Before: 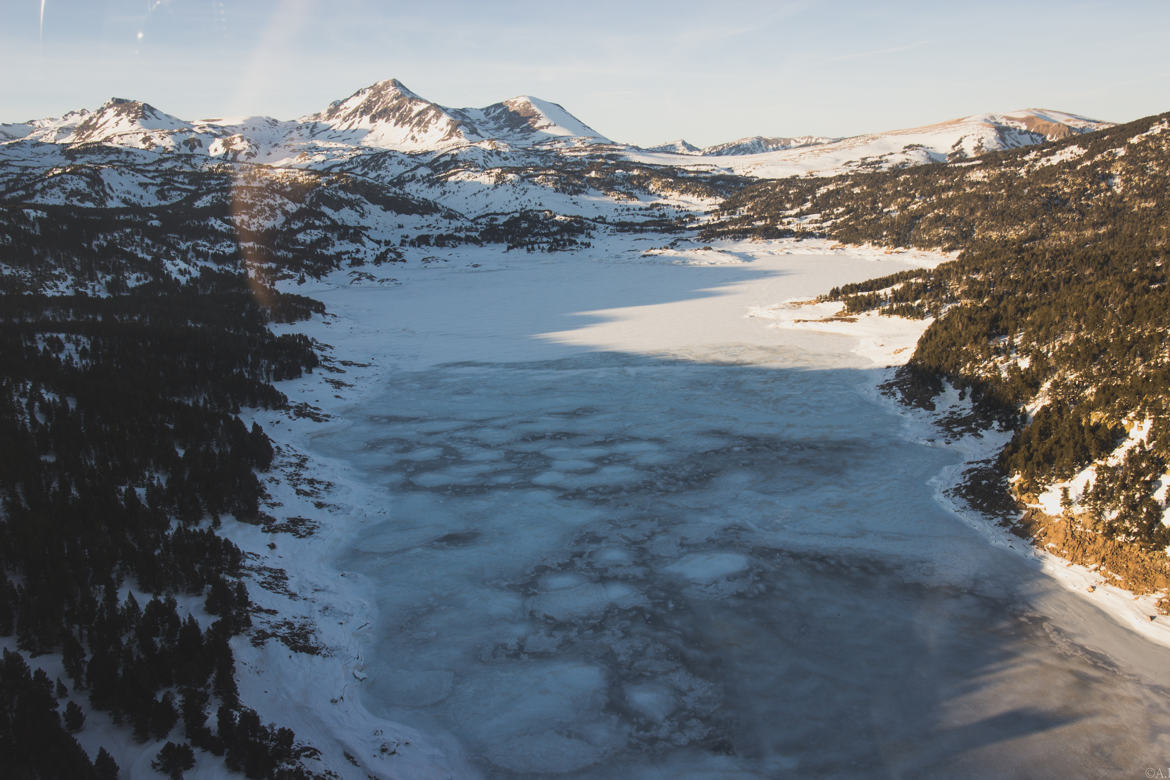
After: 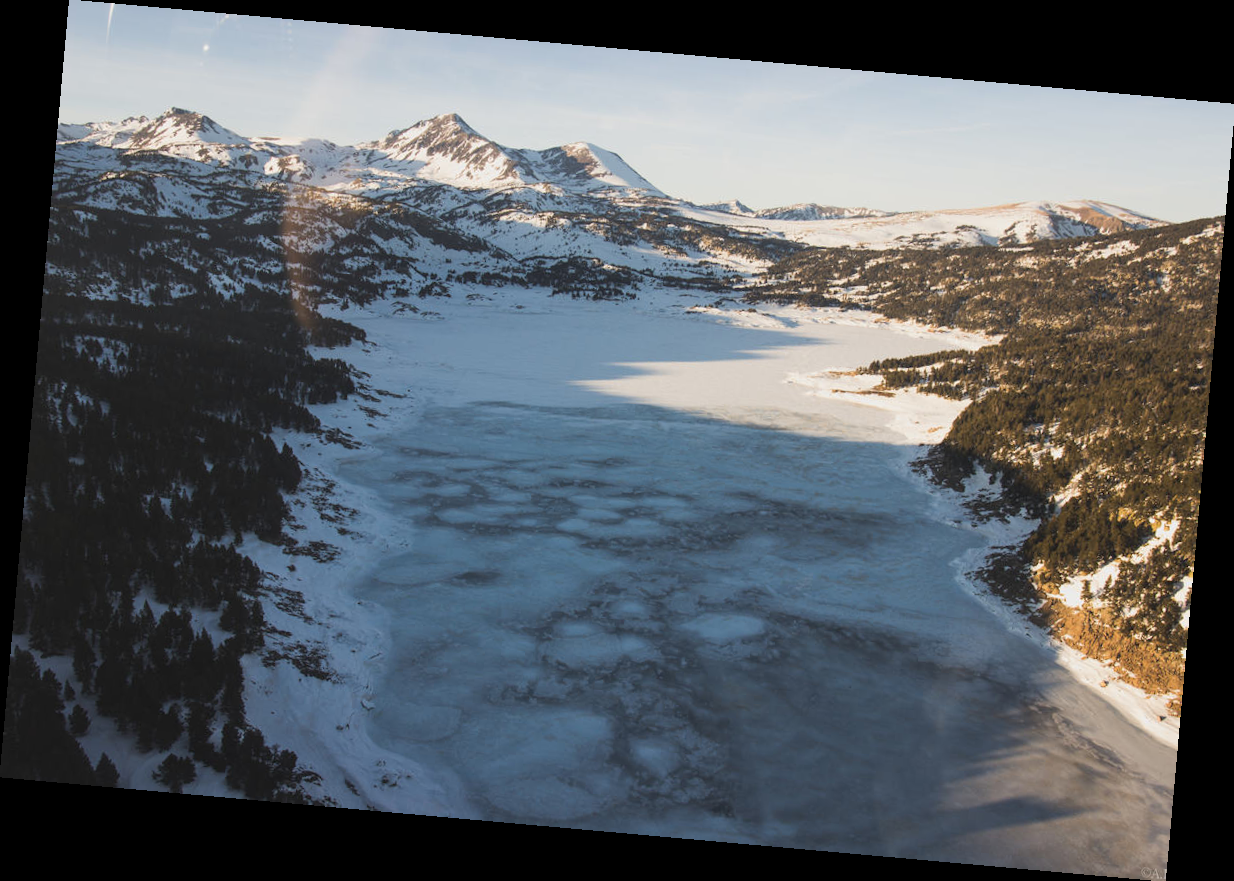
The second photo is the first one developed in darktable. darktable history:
exposure: compensate highlight preservation false
rotate and perspective: rotation 5.12°, automatic cropping off
